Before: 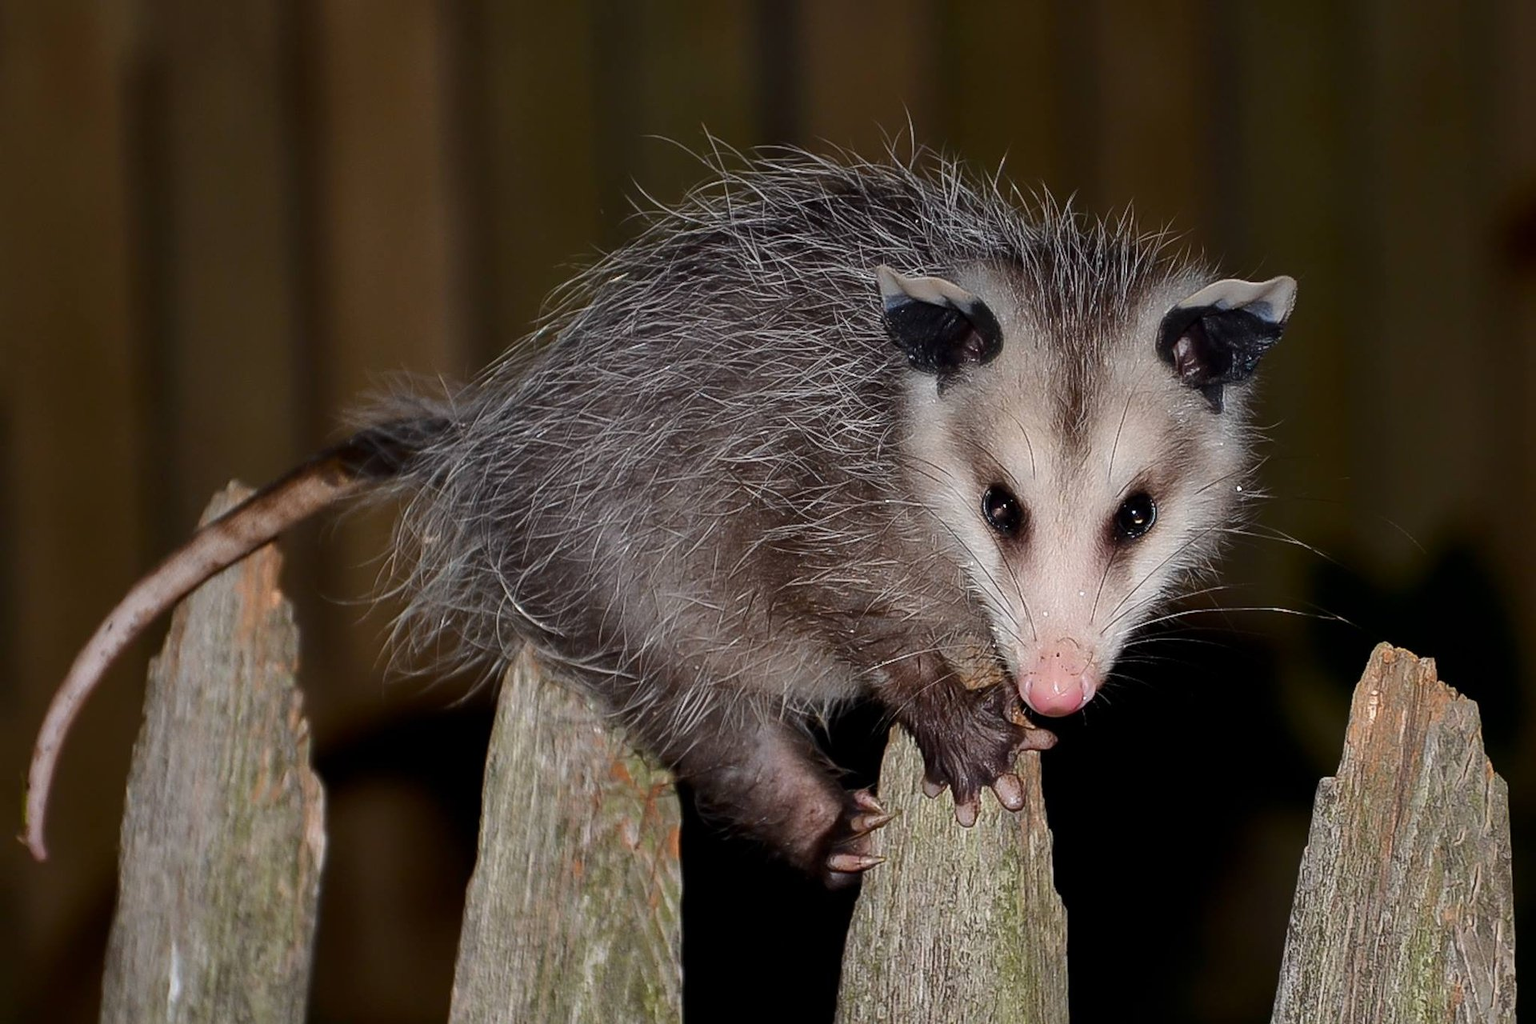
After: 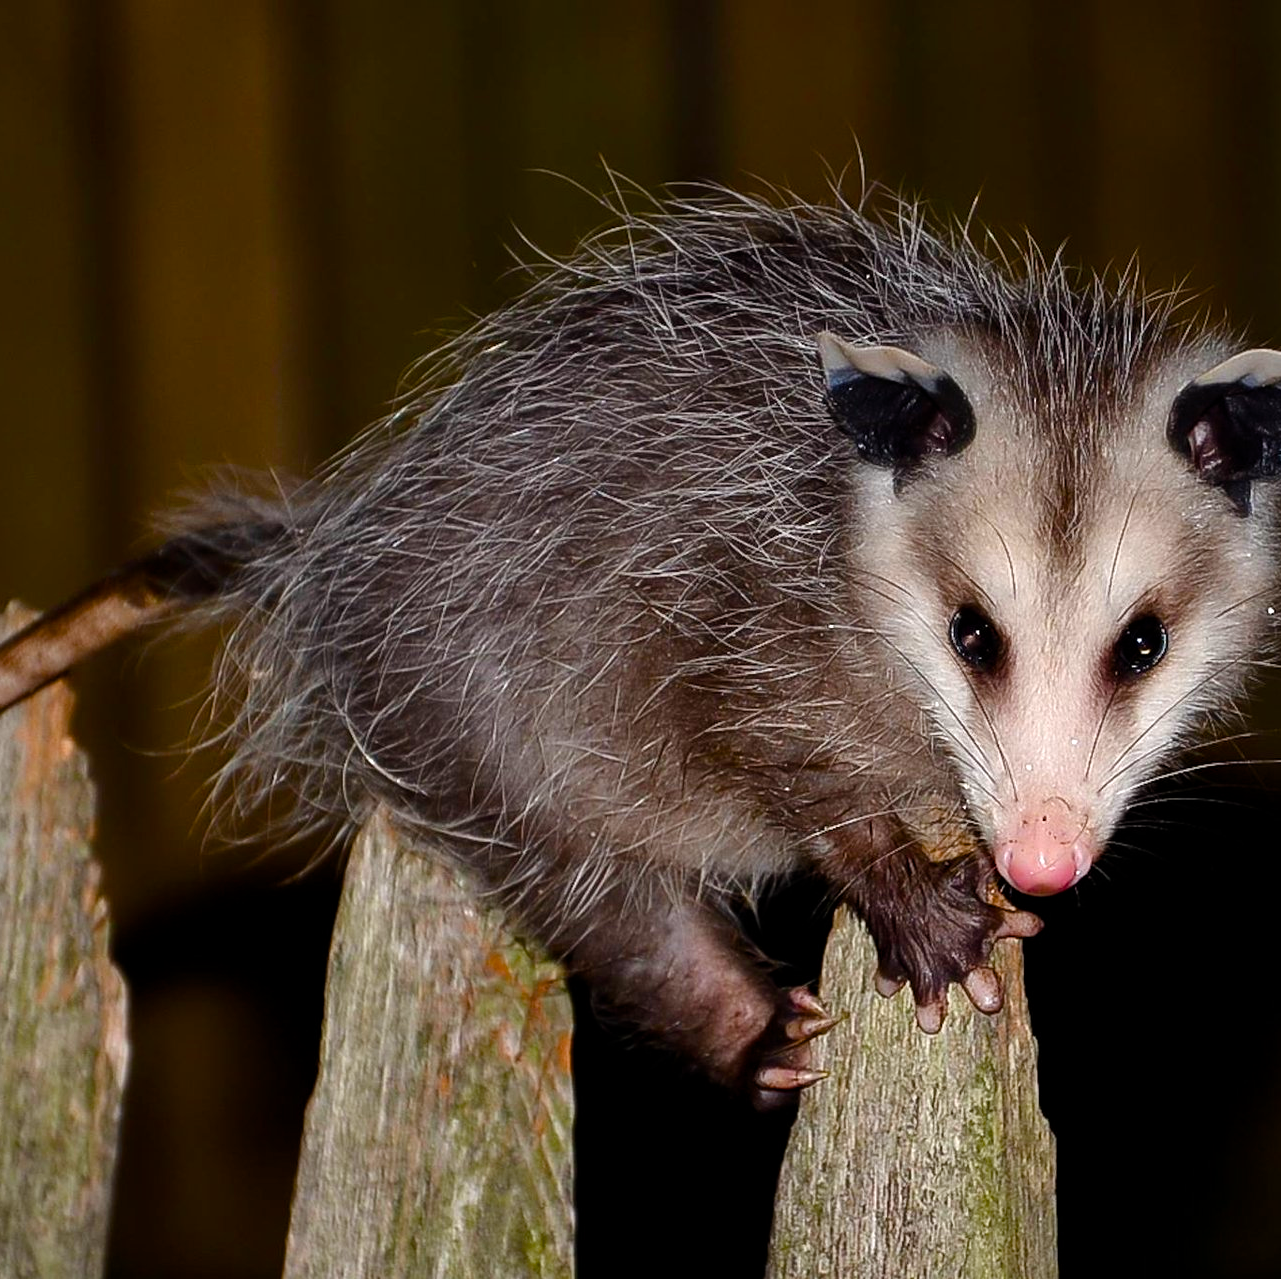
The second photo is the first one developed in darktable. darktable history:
color balance rgb: power › chroma 0.223%, power › hue 60.44°, perceptual saturation grading › global saturation 20%, perceptual saturation grading › highlights -25.806%, perceptual saturation grading › shadows 50.169%, global vibrance 25.005%, contrast 19.988%
crop and rotate: left 14.48%, right 18.75%
